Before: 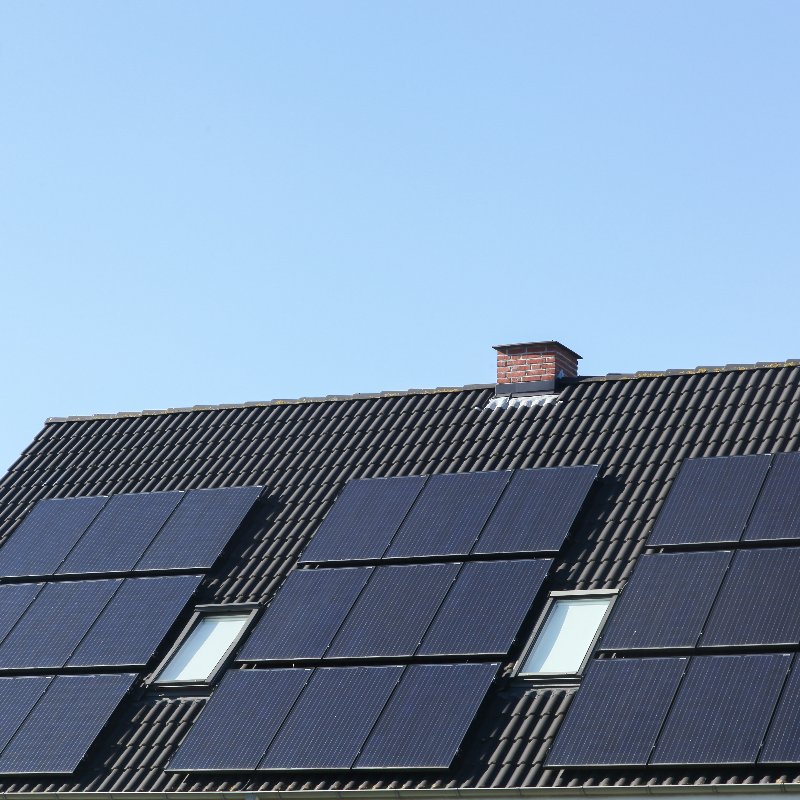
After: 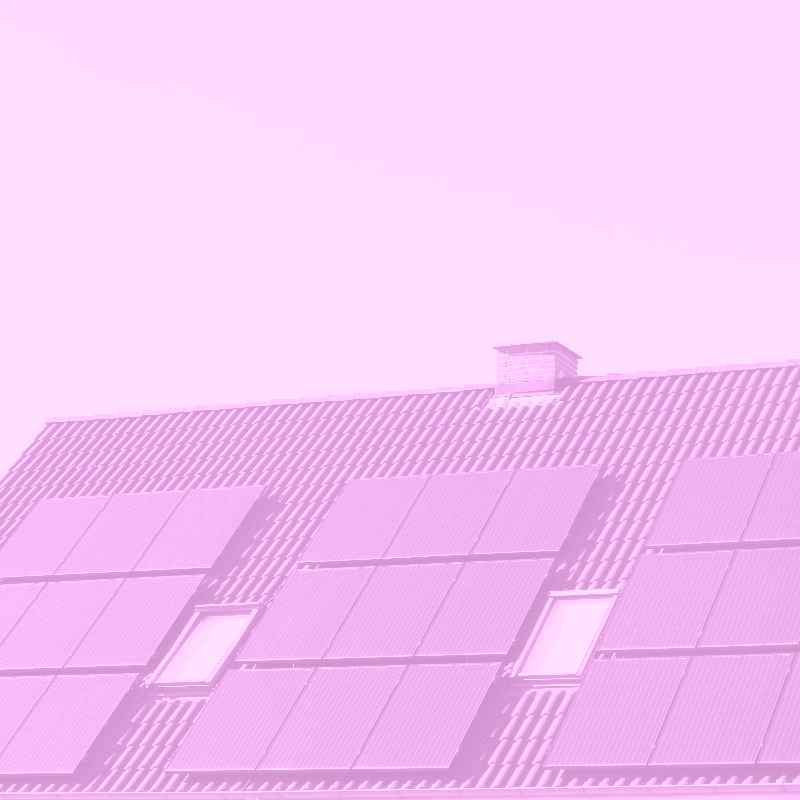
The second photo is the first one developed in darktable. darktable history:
colorize: hue 331.2°, saturation 69%, source mix 30.28%, lightness 69.02%, version 1
base curve: curves: ch0 [(0, 0) (0.204, 0.334) (0.55, 0.733) (1, 1)], preserve colors none
